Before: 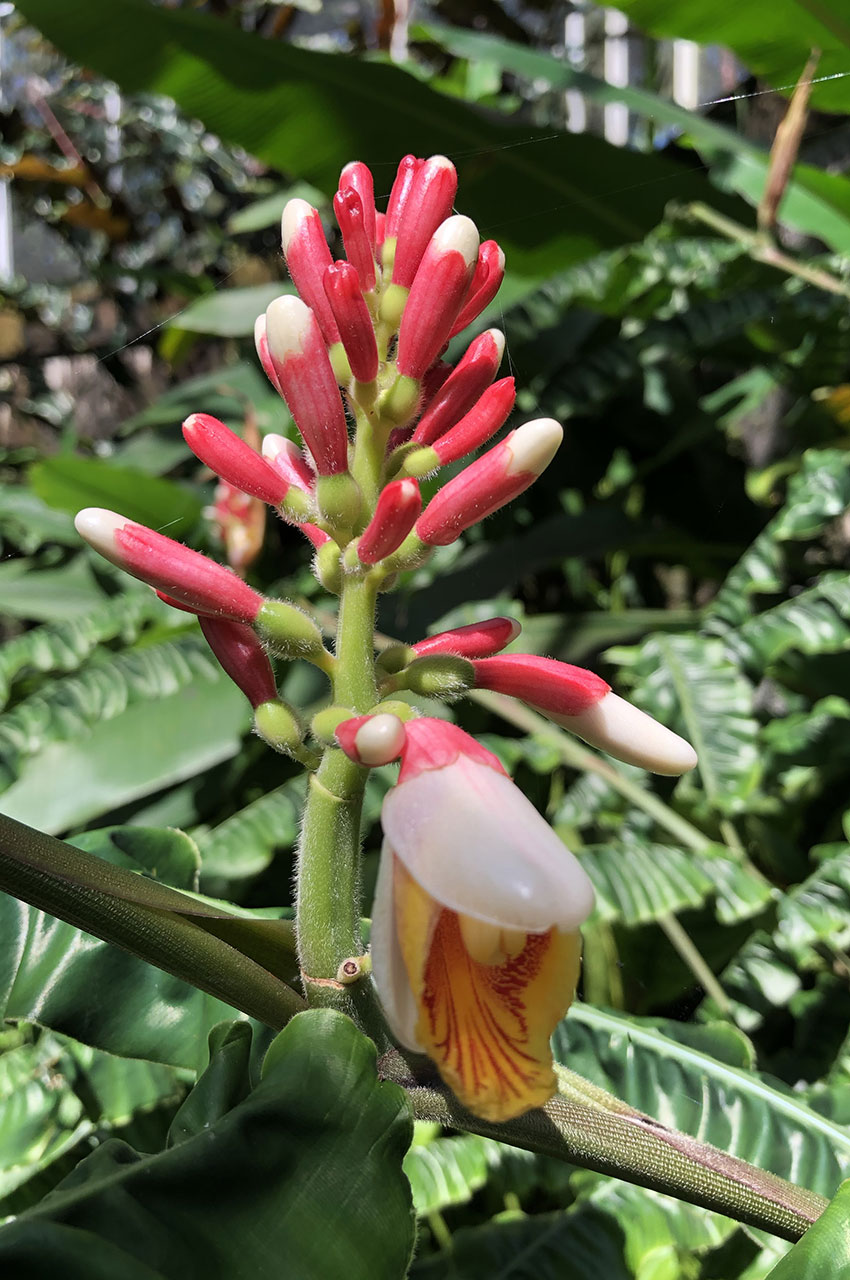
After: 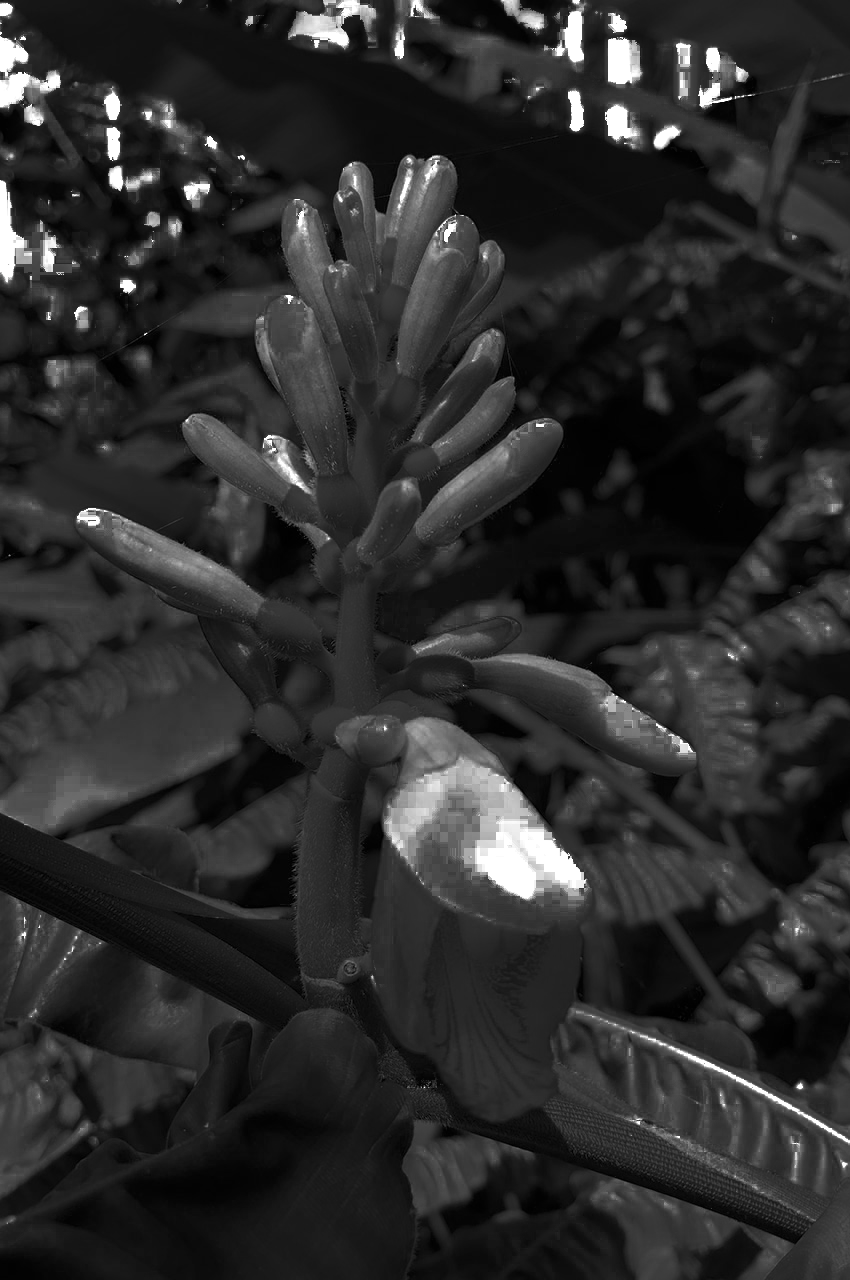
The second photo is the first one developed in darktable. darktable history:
color zones: curves: ch0 [(0.287, 0.048) (0.493, 0.484) (0.737, 0.816)]; ch1 [(0, 0) (0.143, 0) (0.286, 0) (0.429, 0) (0.571, 0) (0.714, 0) (0.857, 0)], process mode strong
